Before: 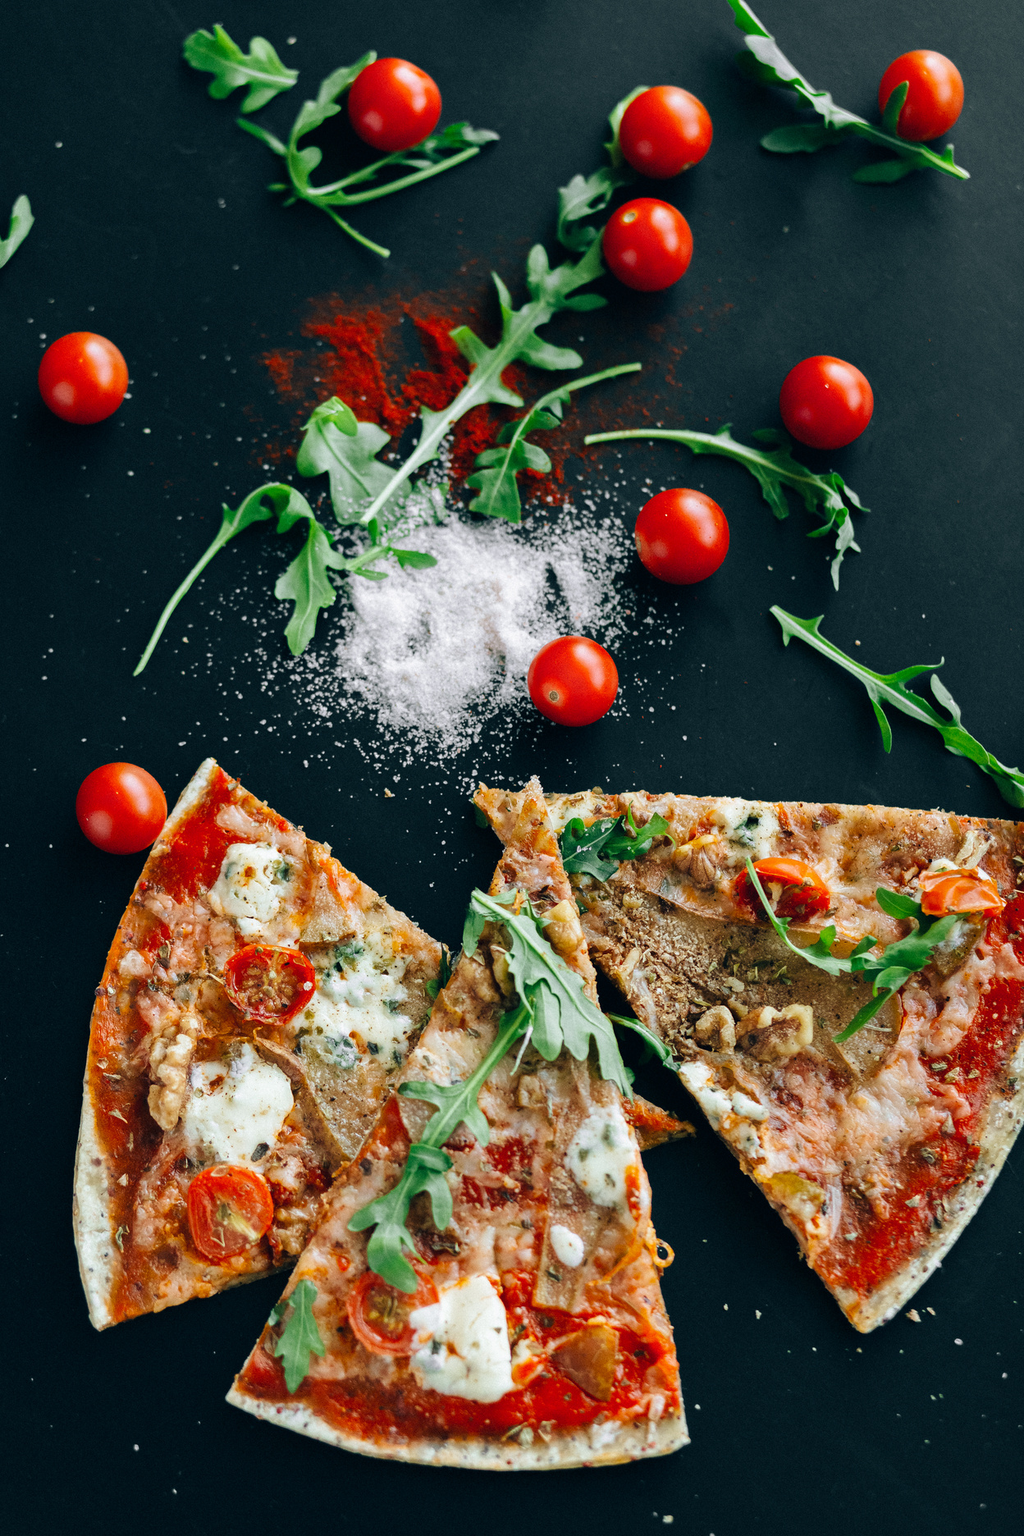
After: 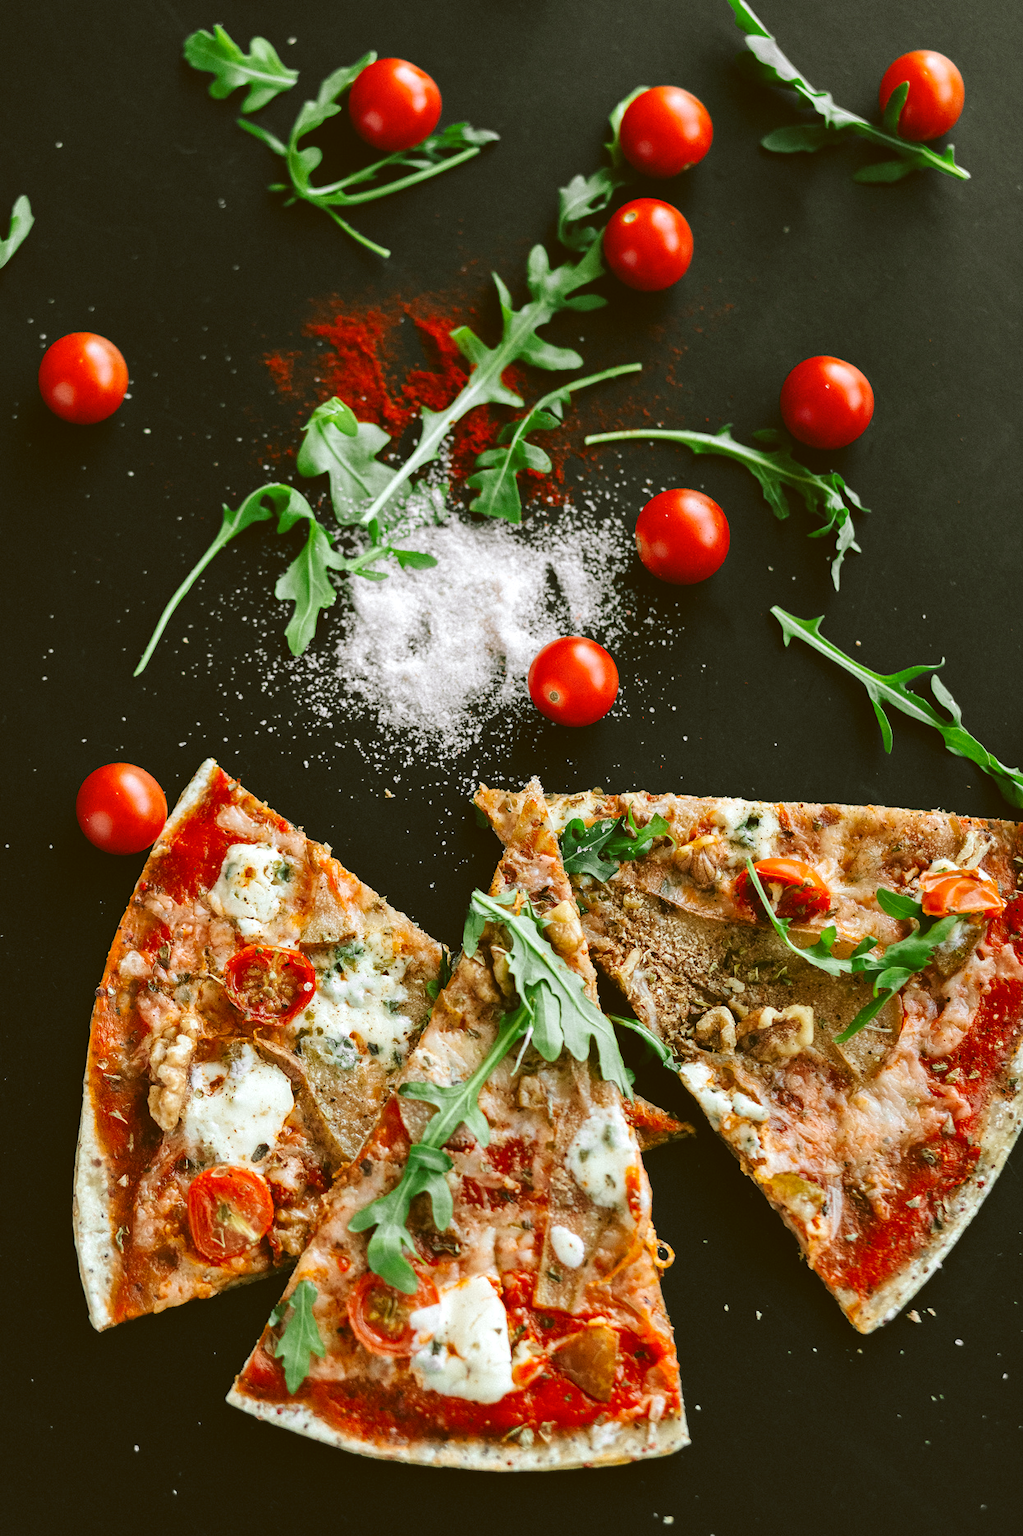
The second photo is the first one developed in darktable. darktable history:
exposure: black level correction -0.008, exposure 0.067 EV, compensate highlight preservation false
local contrast: highlights 100%, shadows 100%, detail 120%, midtone range 0.2
contrast brightness saturation: contrast 0.07
color correction: highlights a* -0.482, highlights b* 0.161, shadows a* 4.66, shadows b* 20.72
